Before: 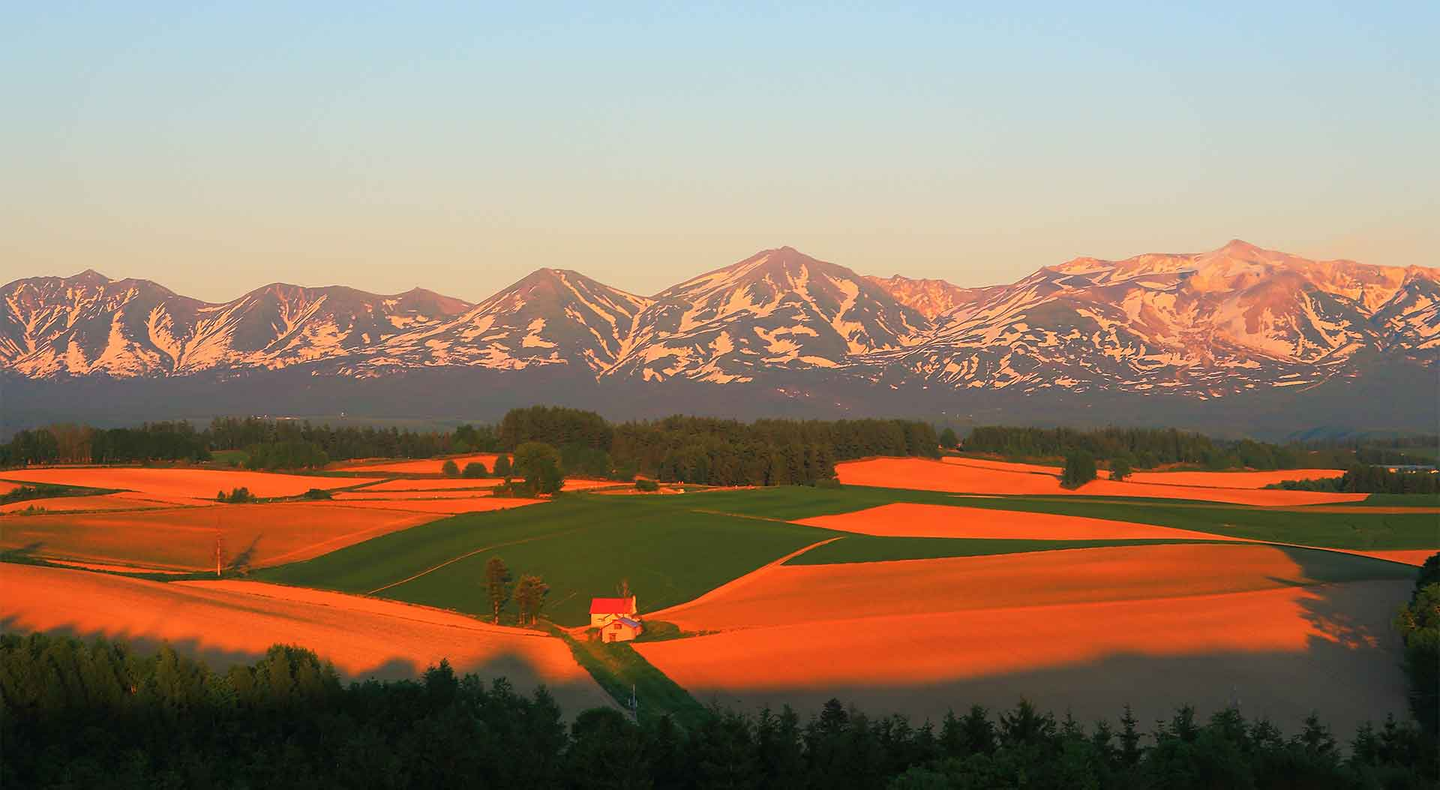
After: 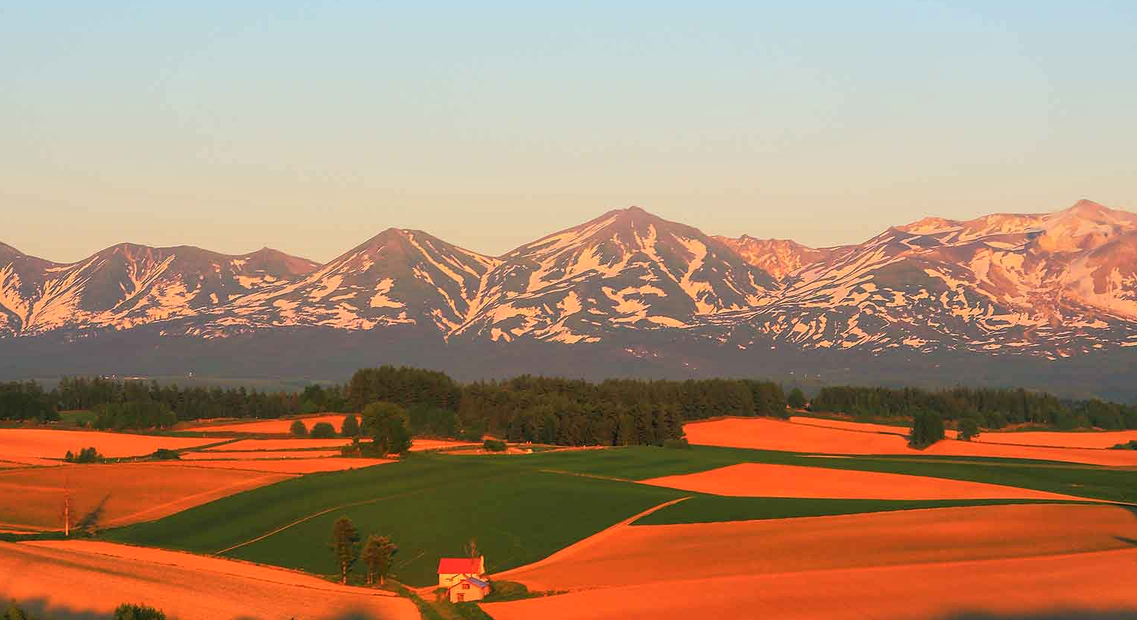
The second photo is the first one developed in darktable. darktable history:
local contrast: on, module defaults
crop and rotate: left 10.603%, top 5.149%, right 10.43%, bottom 16.27%
